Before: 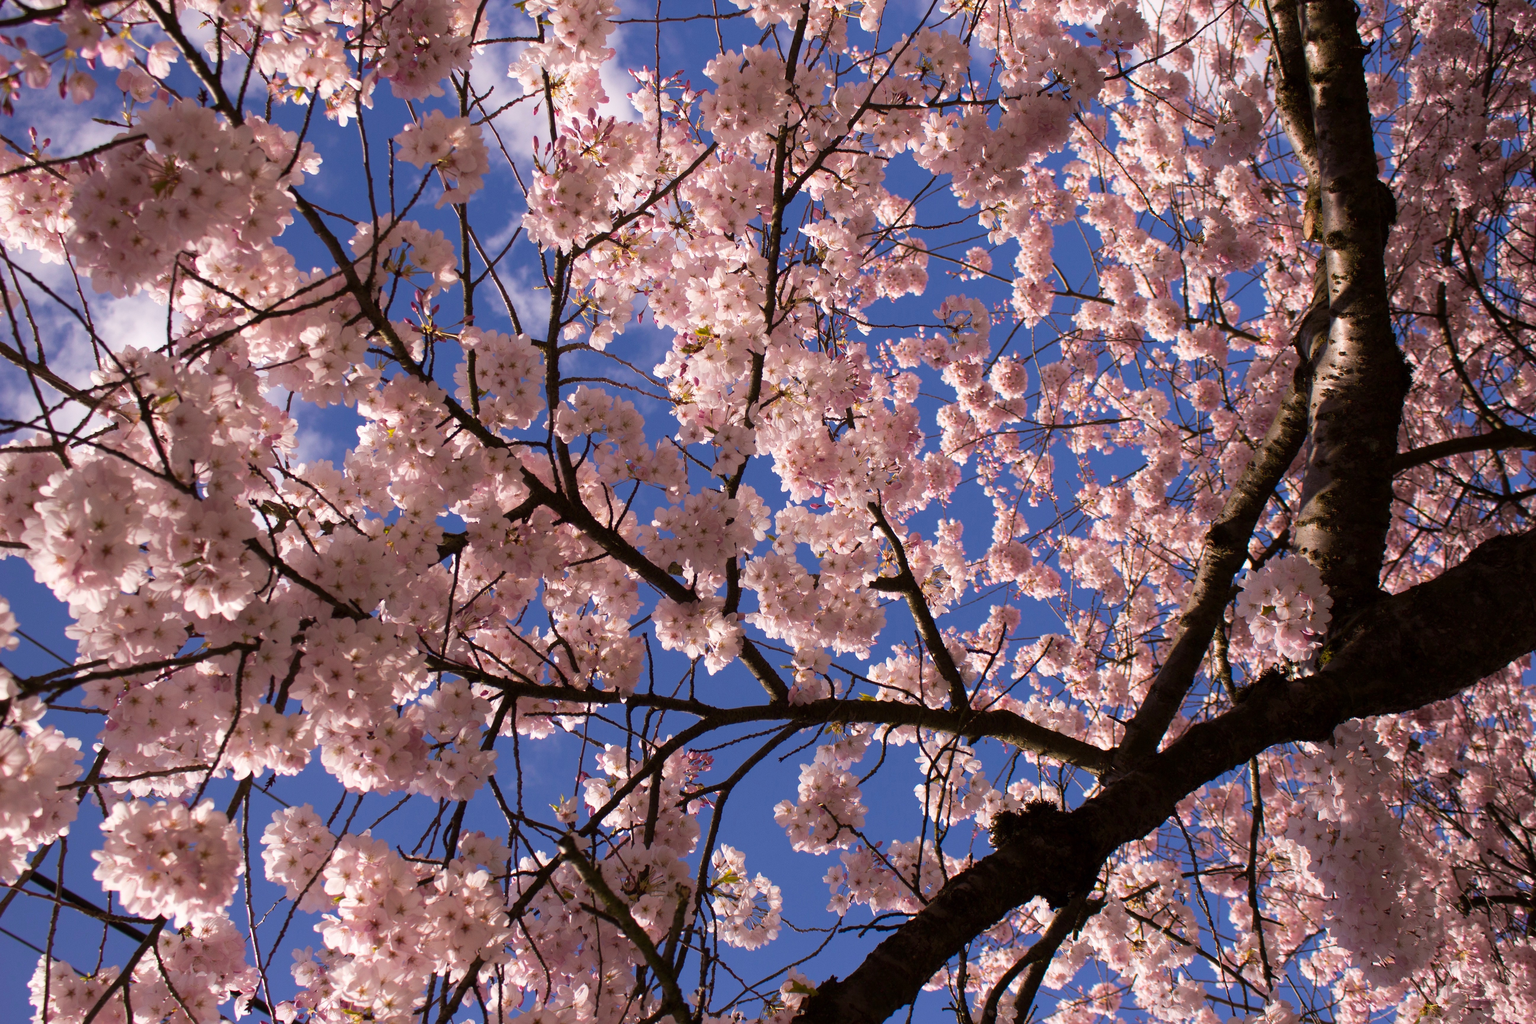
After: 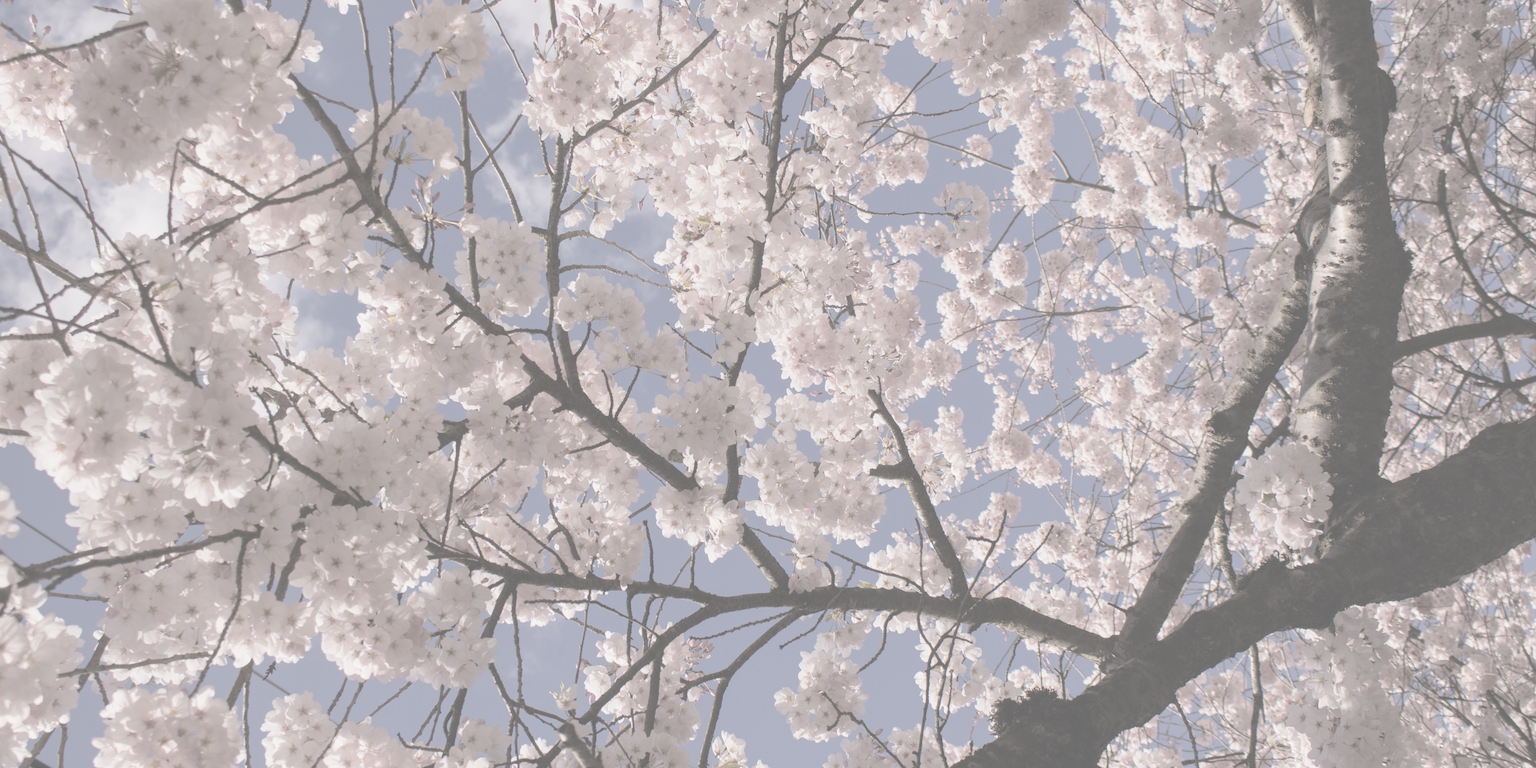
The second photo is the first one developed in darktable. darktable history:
local contrast: on, module defaults
crop: top 11.038%, bottom 13.962%
contrast brightness saturation: contrast -0.32, brightness 0.75, saturation -0.78
